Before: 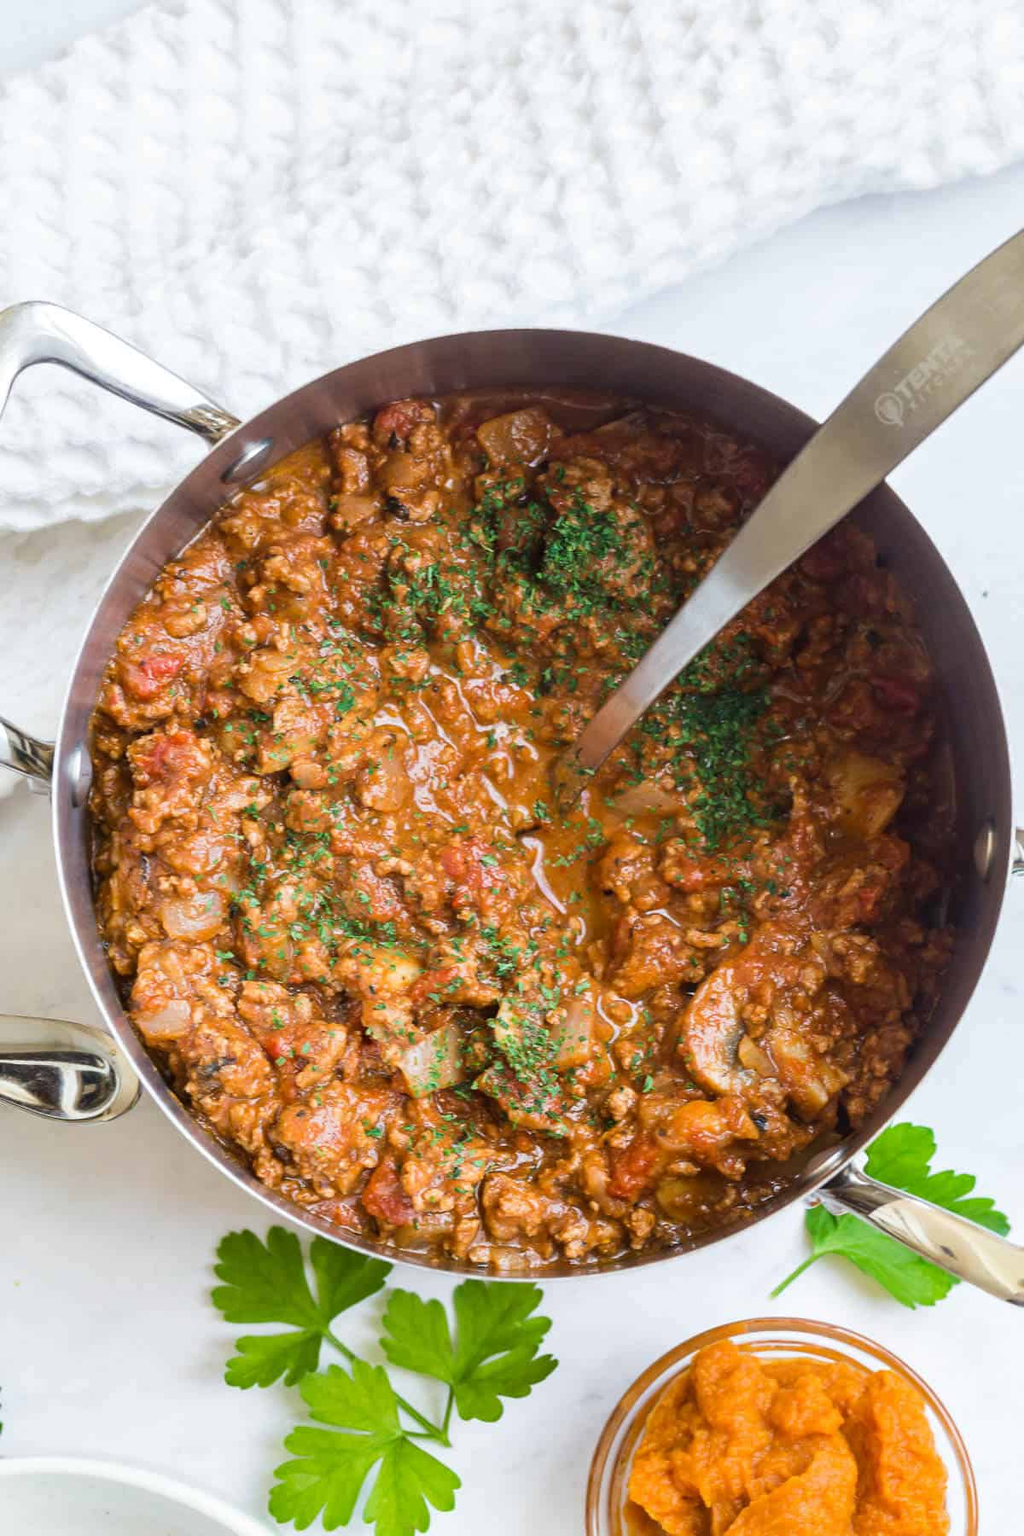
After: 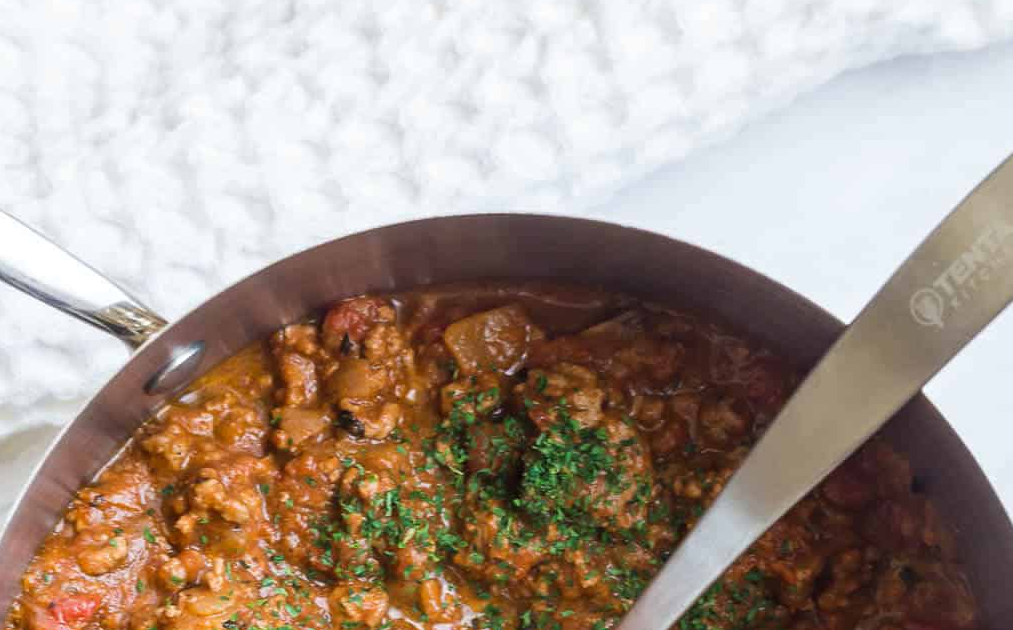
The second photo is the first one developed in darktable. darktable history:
crop and rotate: left 9.635%, top 9.592%, right 5.887%, bottom 55.391%
